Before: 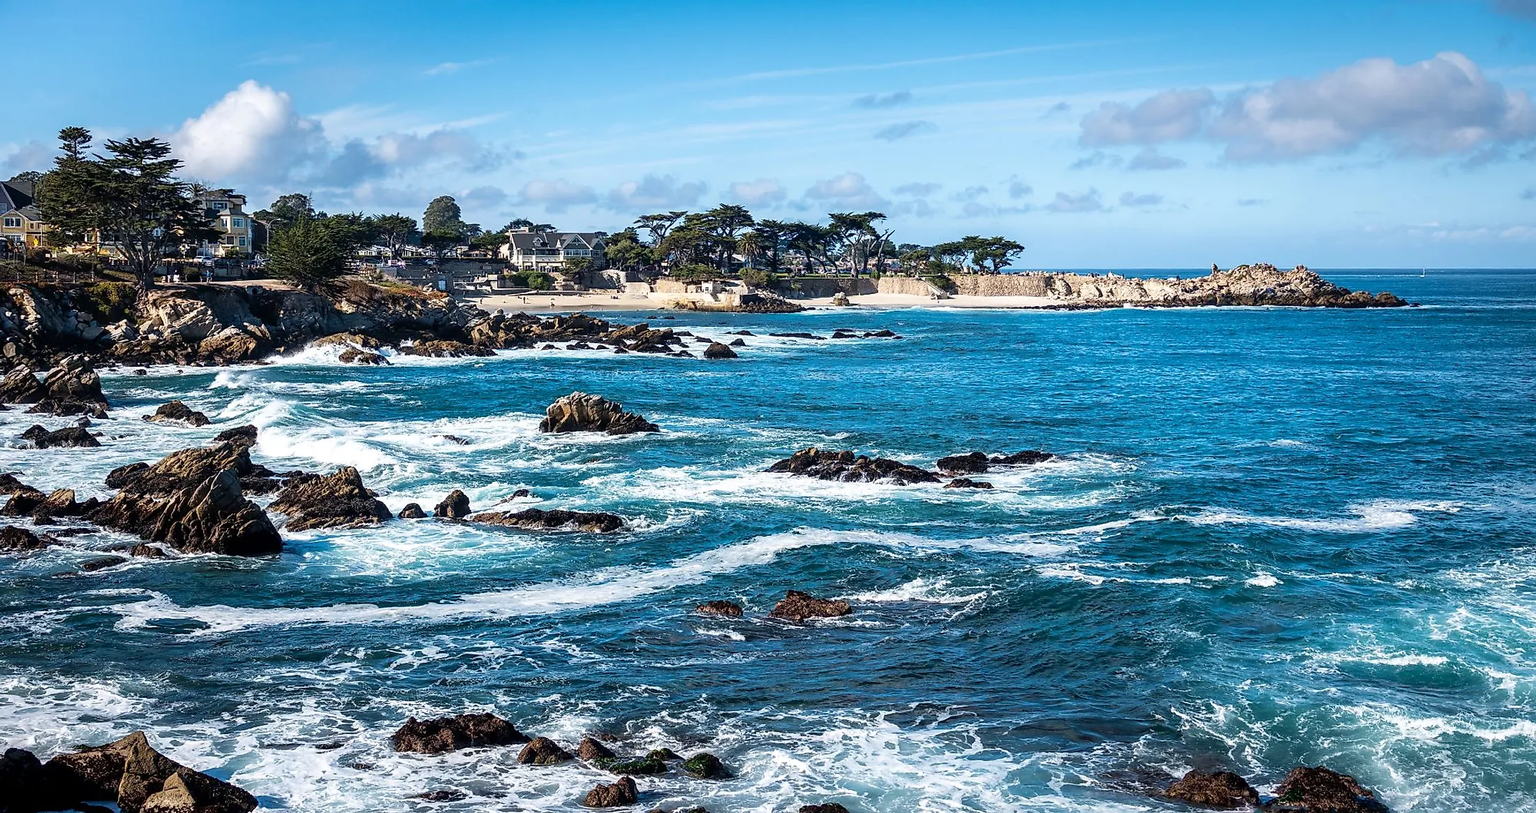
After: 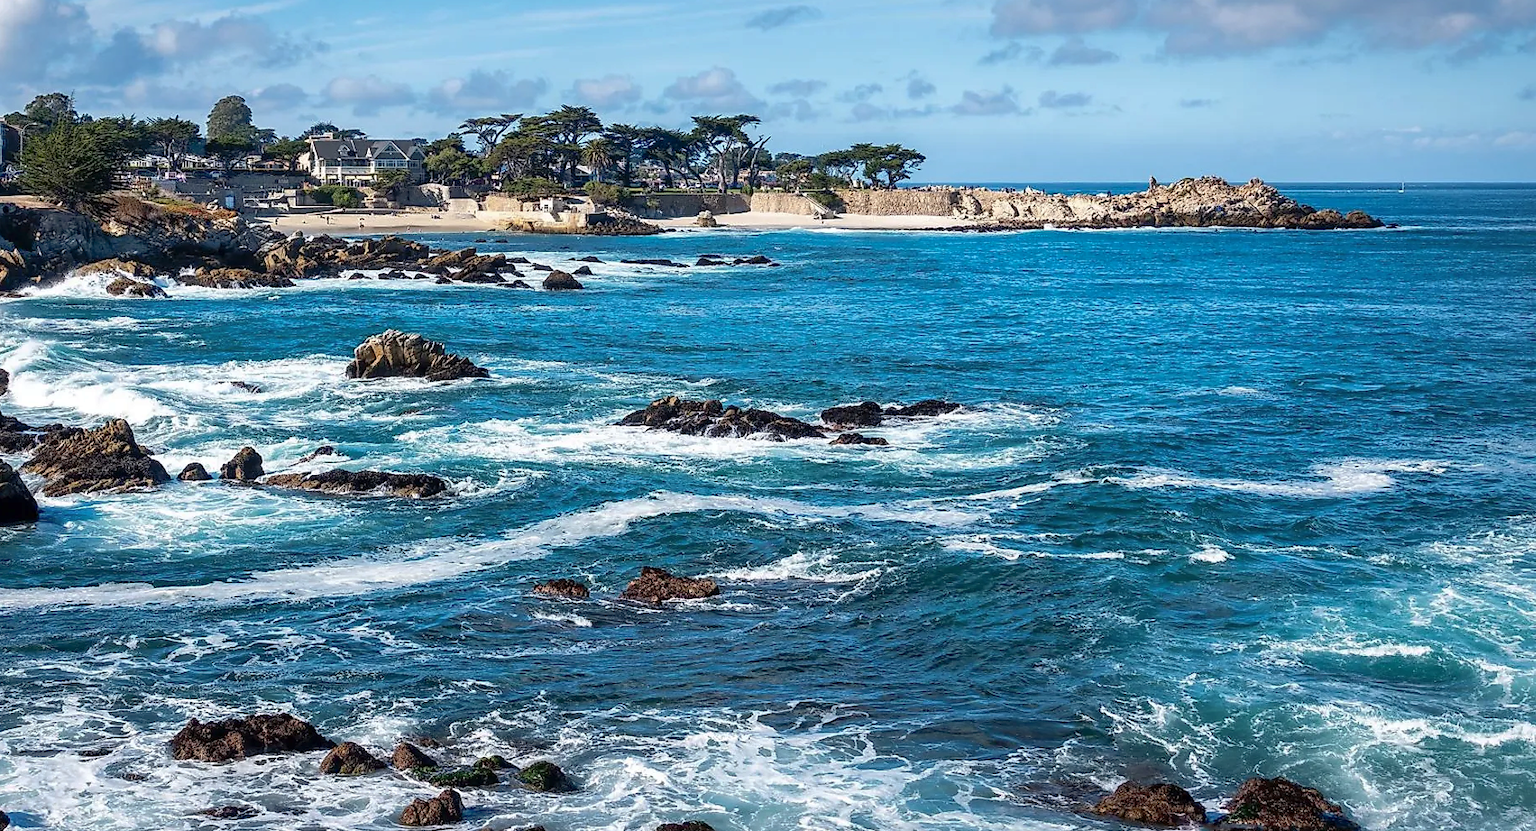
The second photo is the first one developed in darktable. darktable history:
crop: left 16.306%, top 14.329%
shadows and highlights: on, module defaults
